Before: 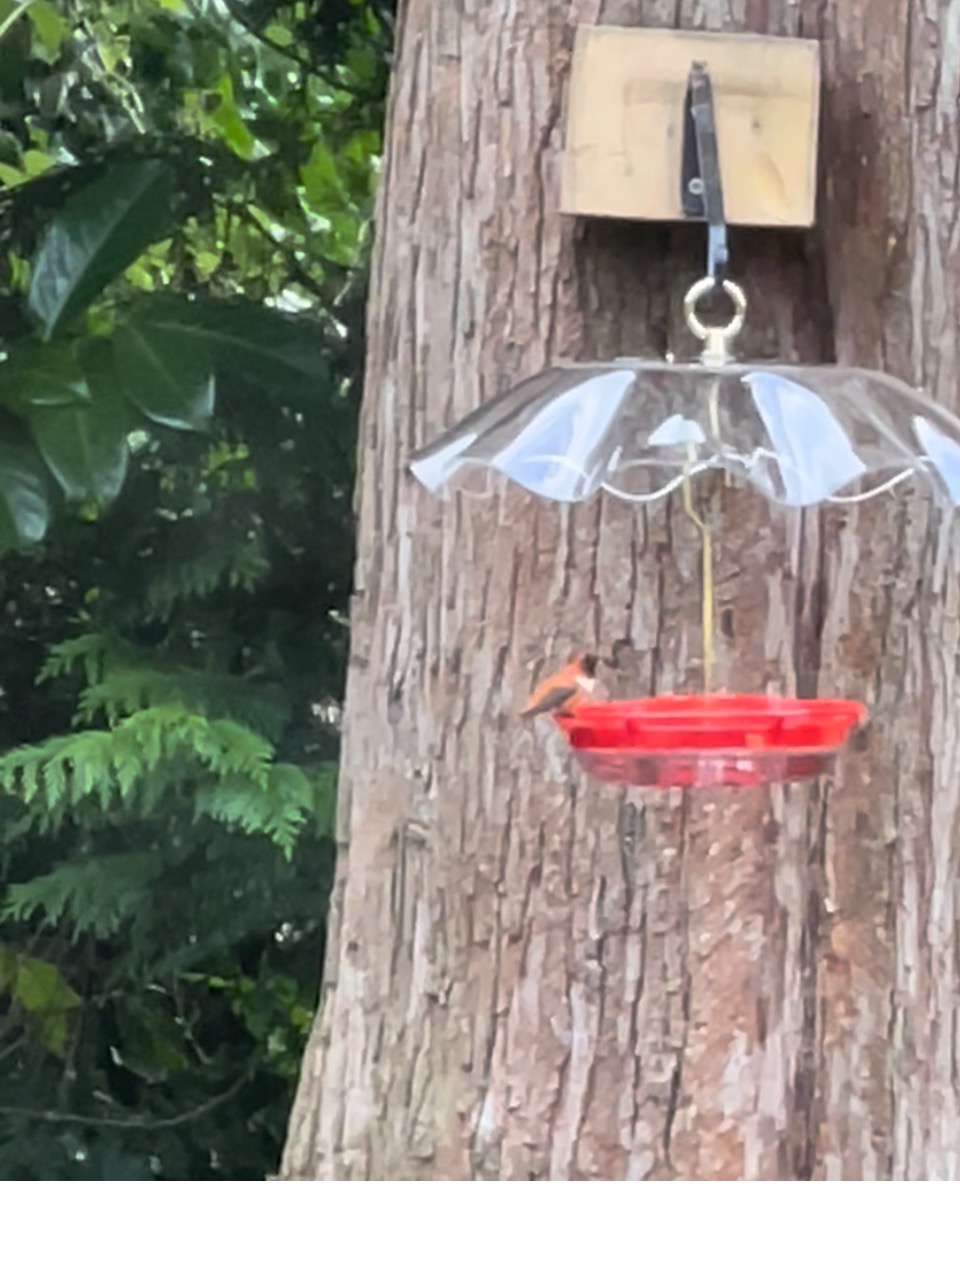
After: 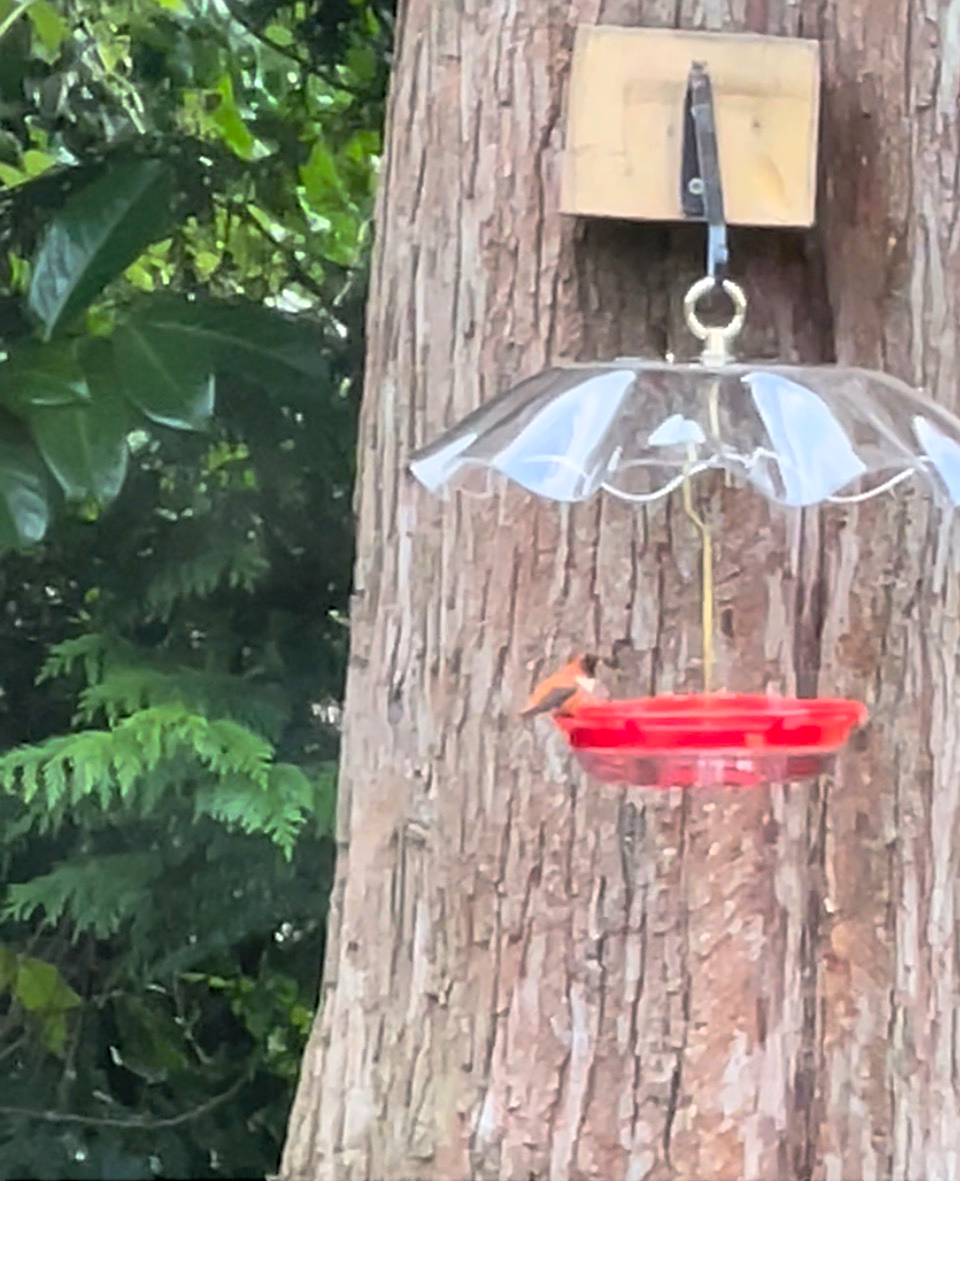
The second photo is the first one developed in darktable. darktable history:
contrast brightness saturation: contrast 0.07, brightness 0.08, saturation 0.18
sharpen: on, module defaults
